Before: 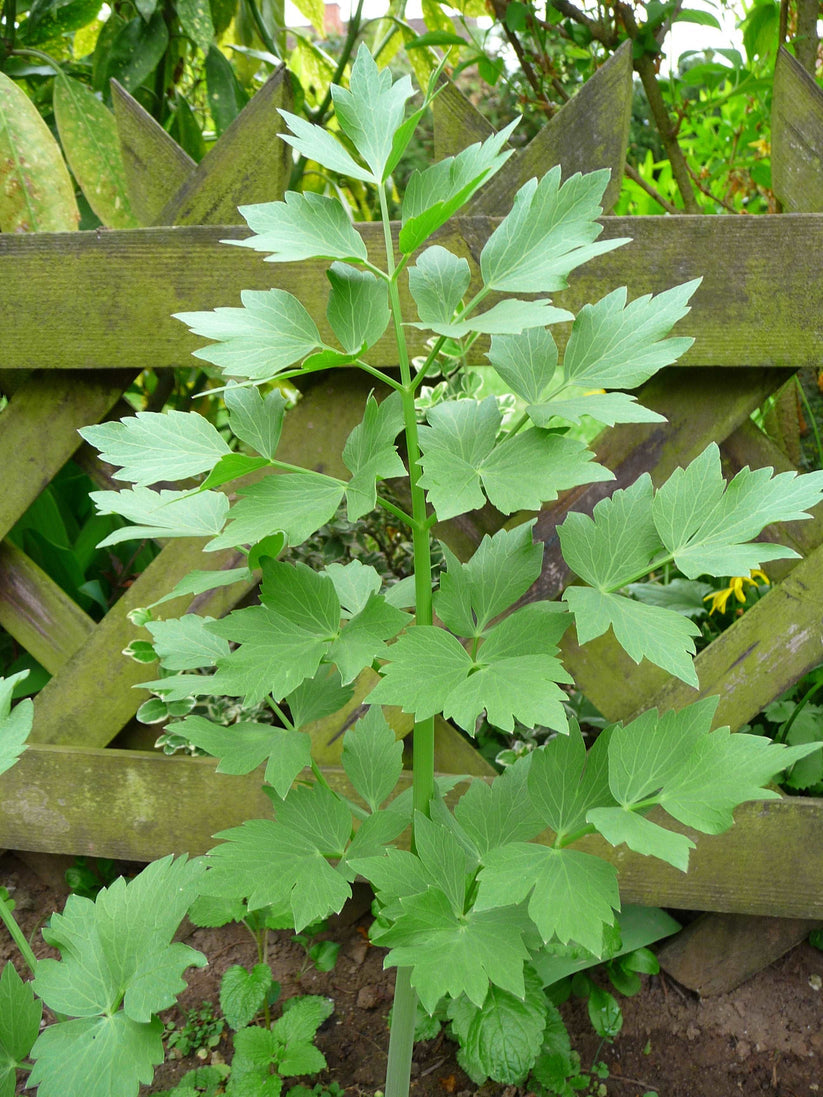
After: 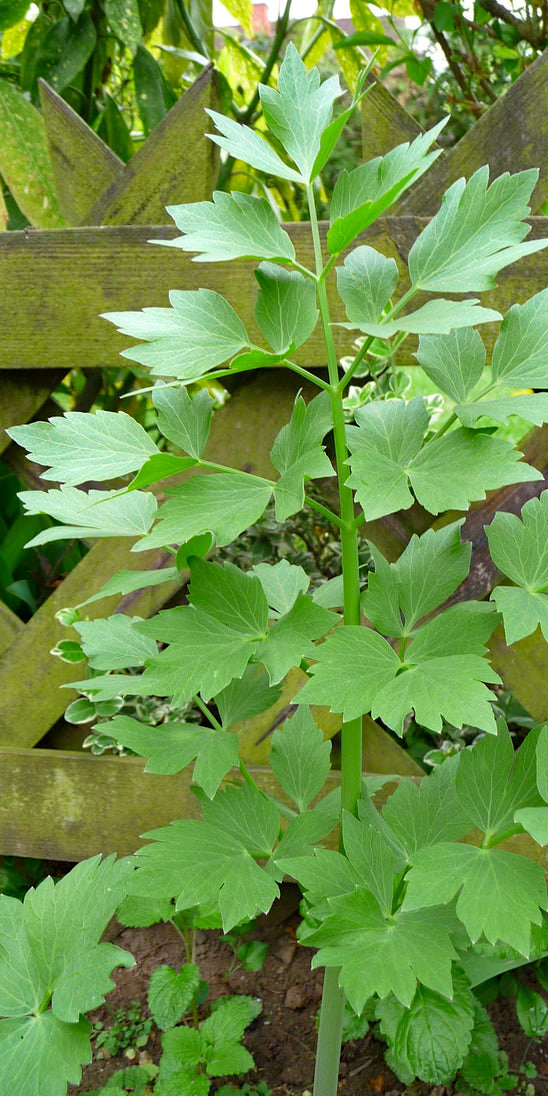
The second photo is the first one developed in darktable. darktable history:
crop and rotate: left 8.786%, right 24.548%
haze removal: strength 0.29, distance 0.25, compatibility mode true, adaptive false
